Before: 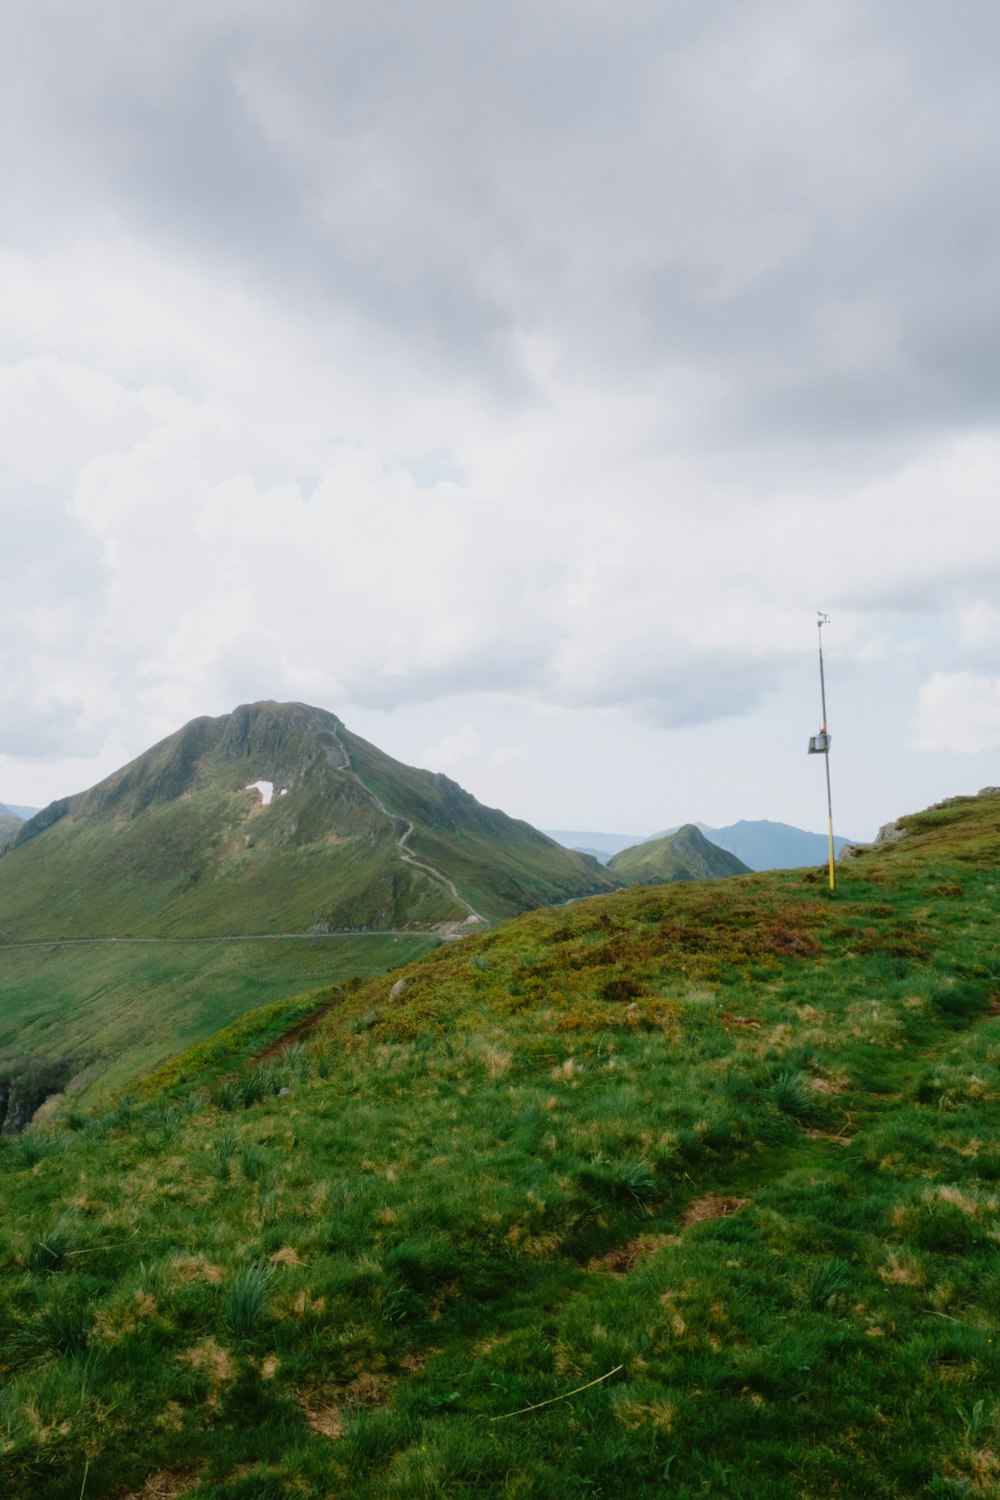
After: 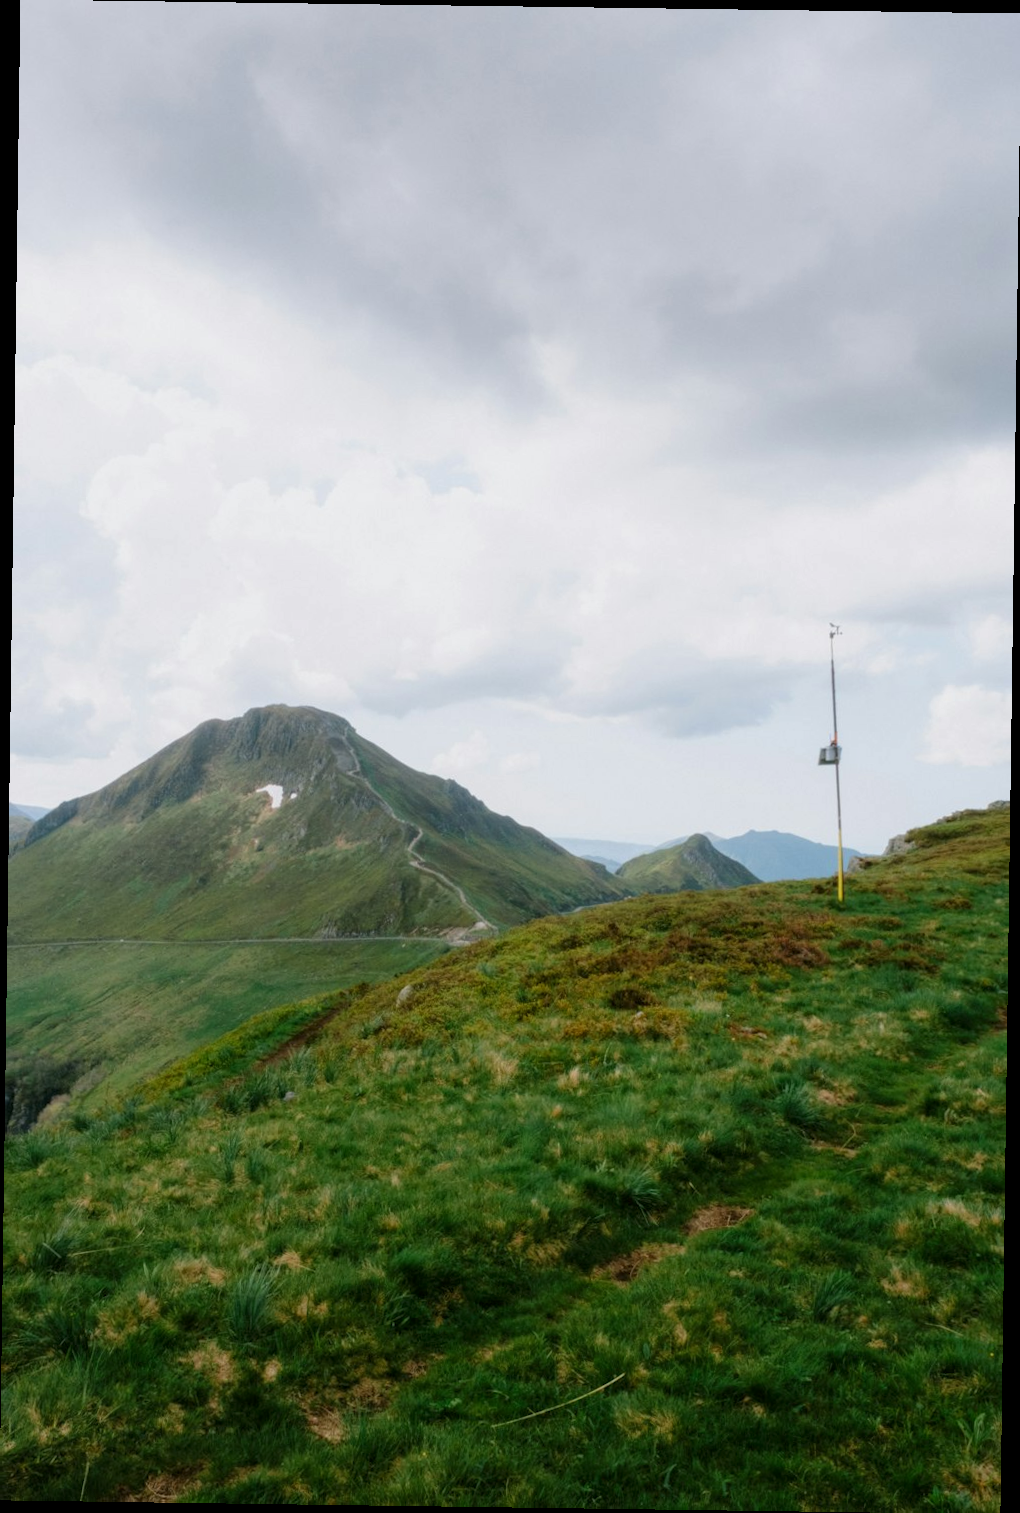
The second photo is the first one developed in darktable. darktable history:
local contrast: highlights 100%, shadows 100%, detail 120%, midtone range 0.2
rotate and perspective: rotation 0.8°, automatic cropping off
